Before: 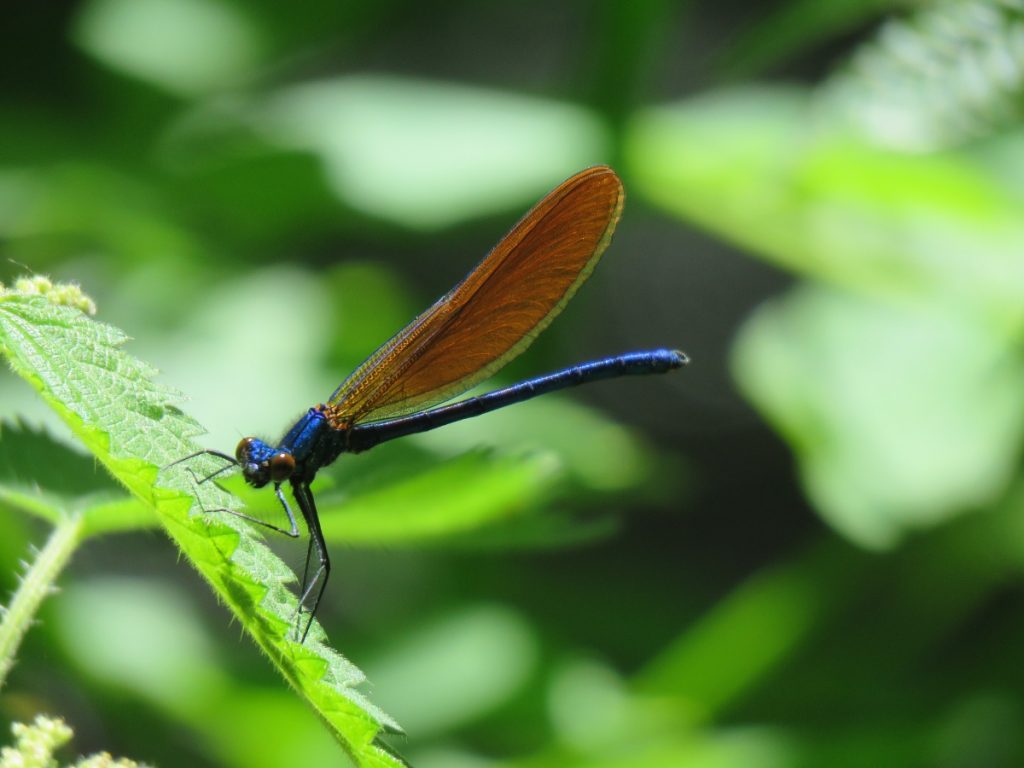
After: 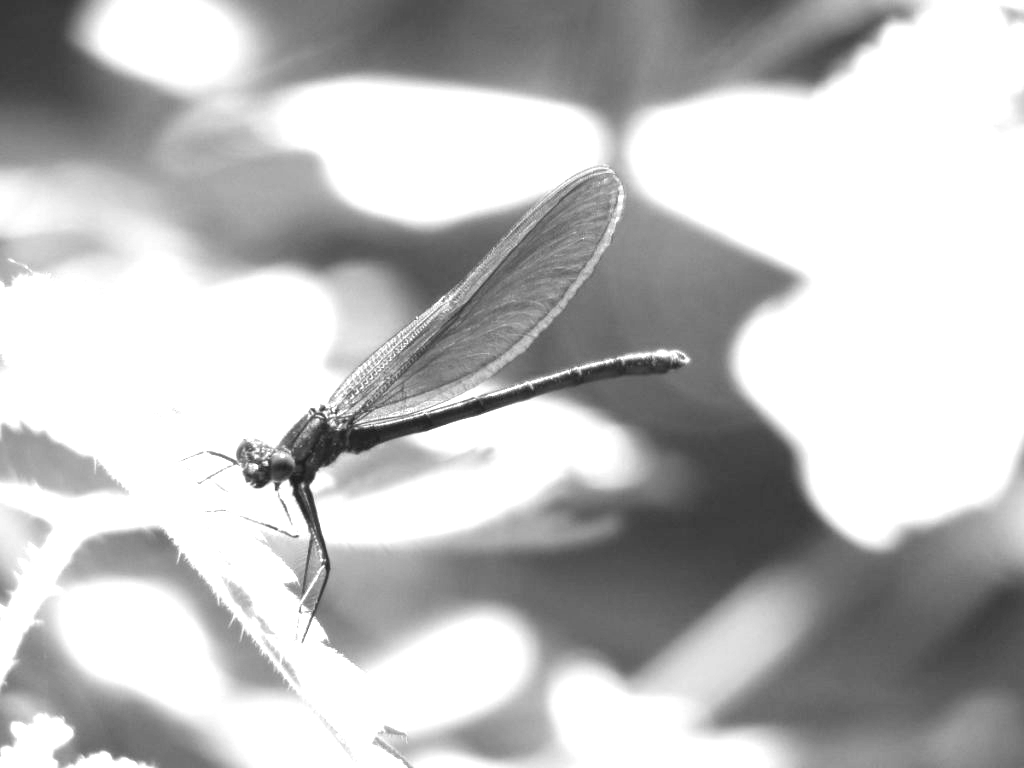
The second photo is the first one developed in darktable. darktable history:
monochrome: on, module defaults
exposure: exposure 2.04 EV, compensate highlight preservation false
